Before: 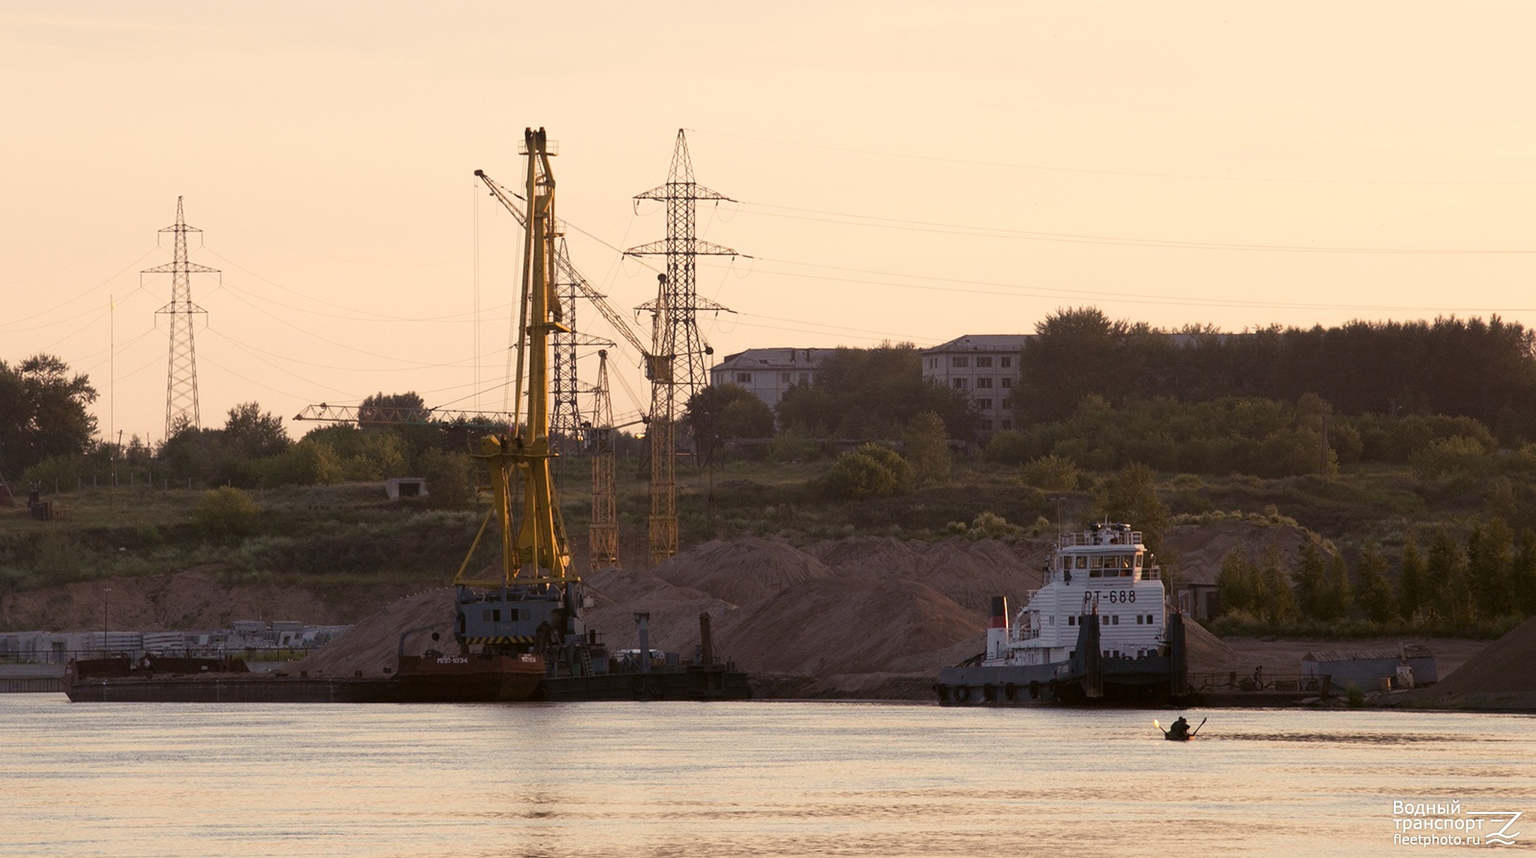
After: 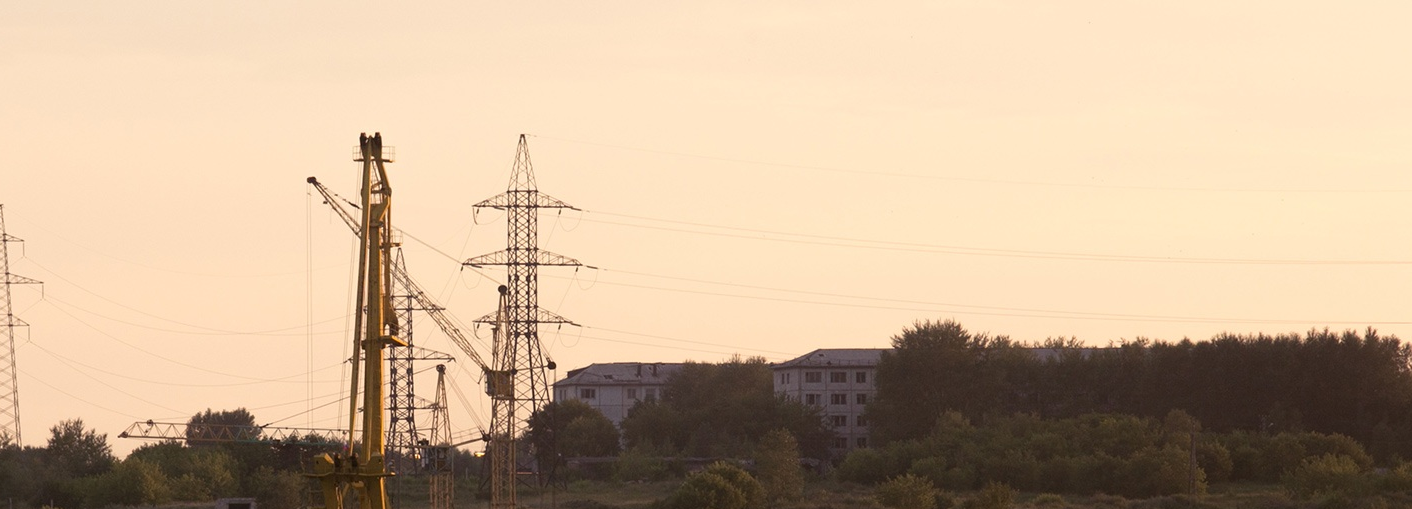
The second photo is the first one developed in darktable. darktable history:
crop and rotate: left 11.691%, bottom 43.052%
tone equalizer: on, module defaults
